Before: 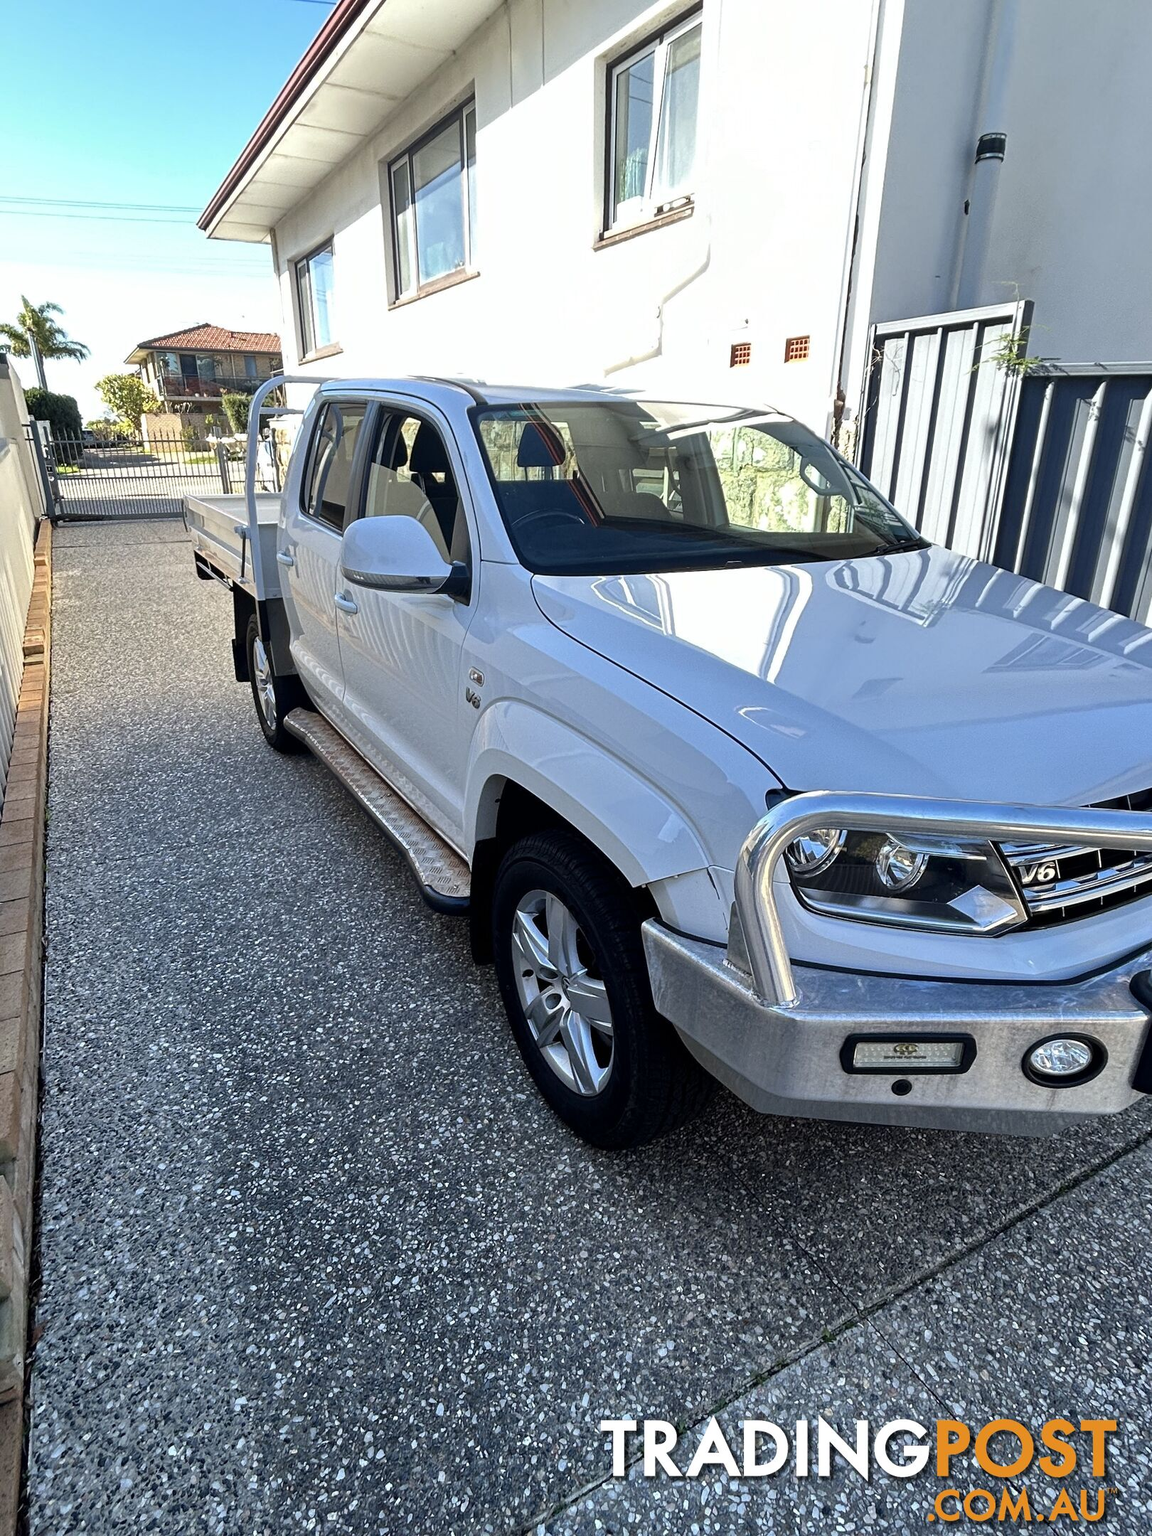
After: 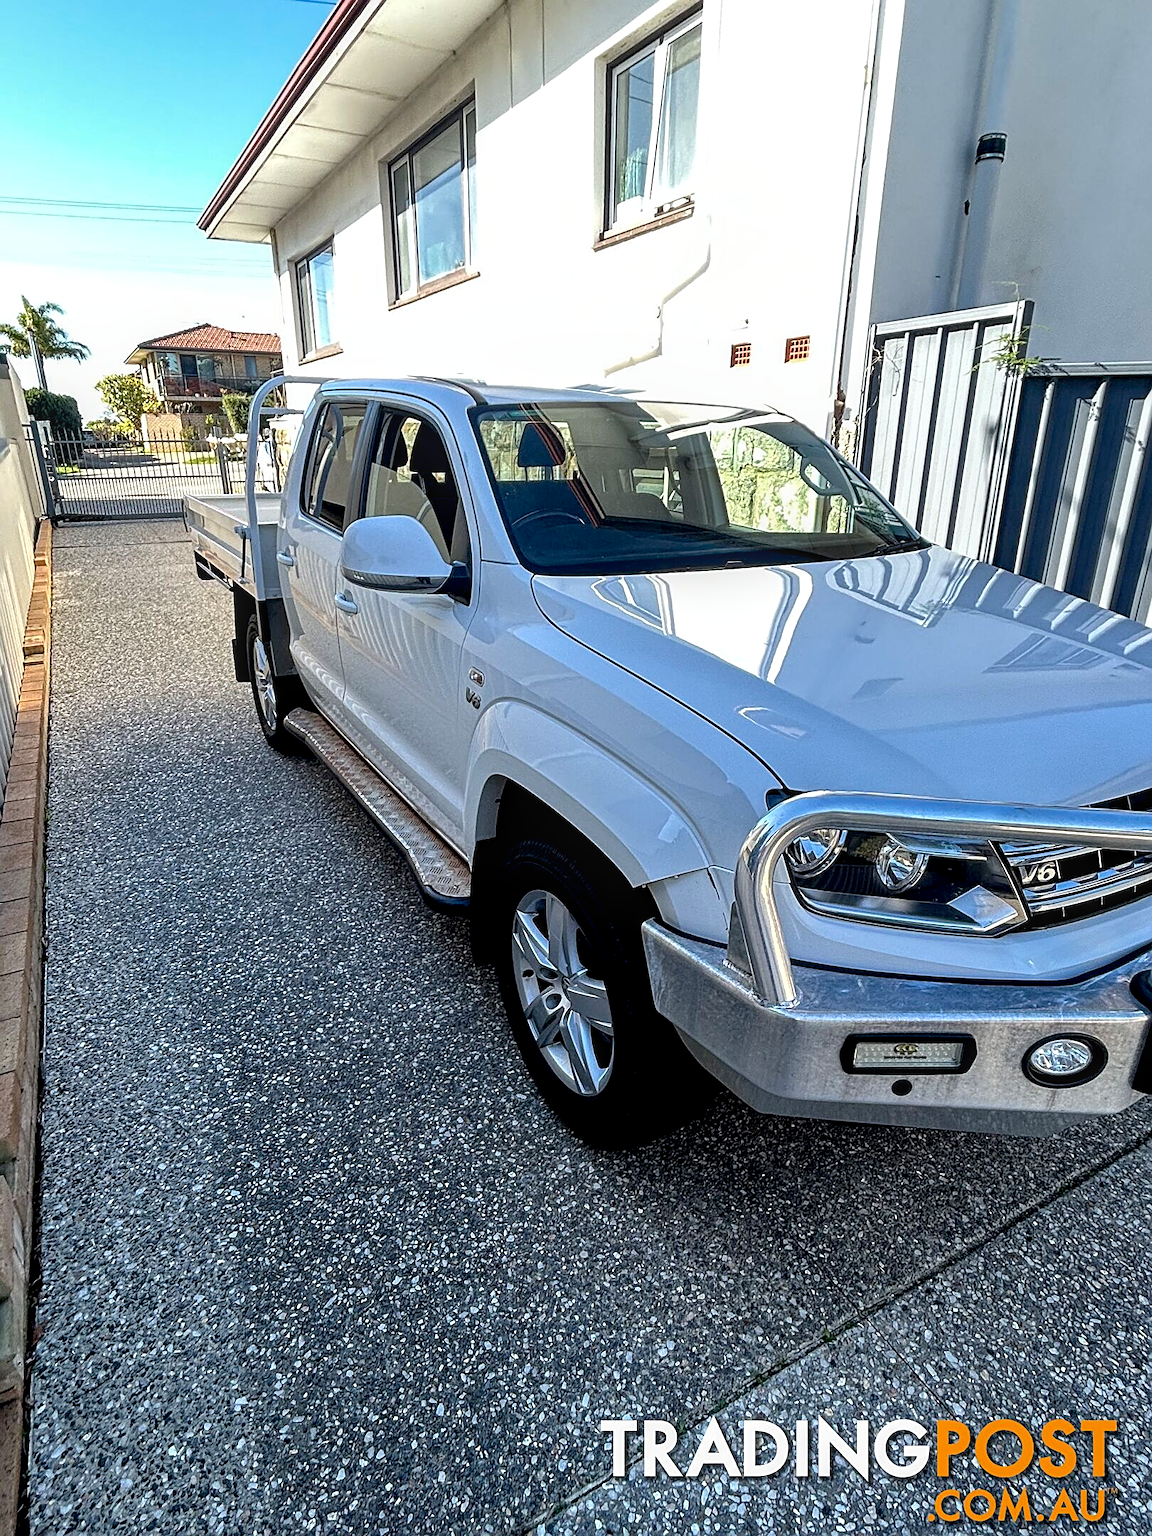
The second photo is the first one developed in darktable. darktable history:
tone equalizer: on, module defaults
base curve: curves: ch0 [(0, 0) (0.989, 0.992)], preserve colors none
sharpen: on, module defaults
local contrast: on, module defaults
exposure: black level correction 0.009, compensate highlight preservation false
